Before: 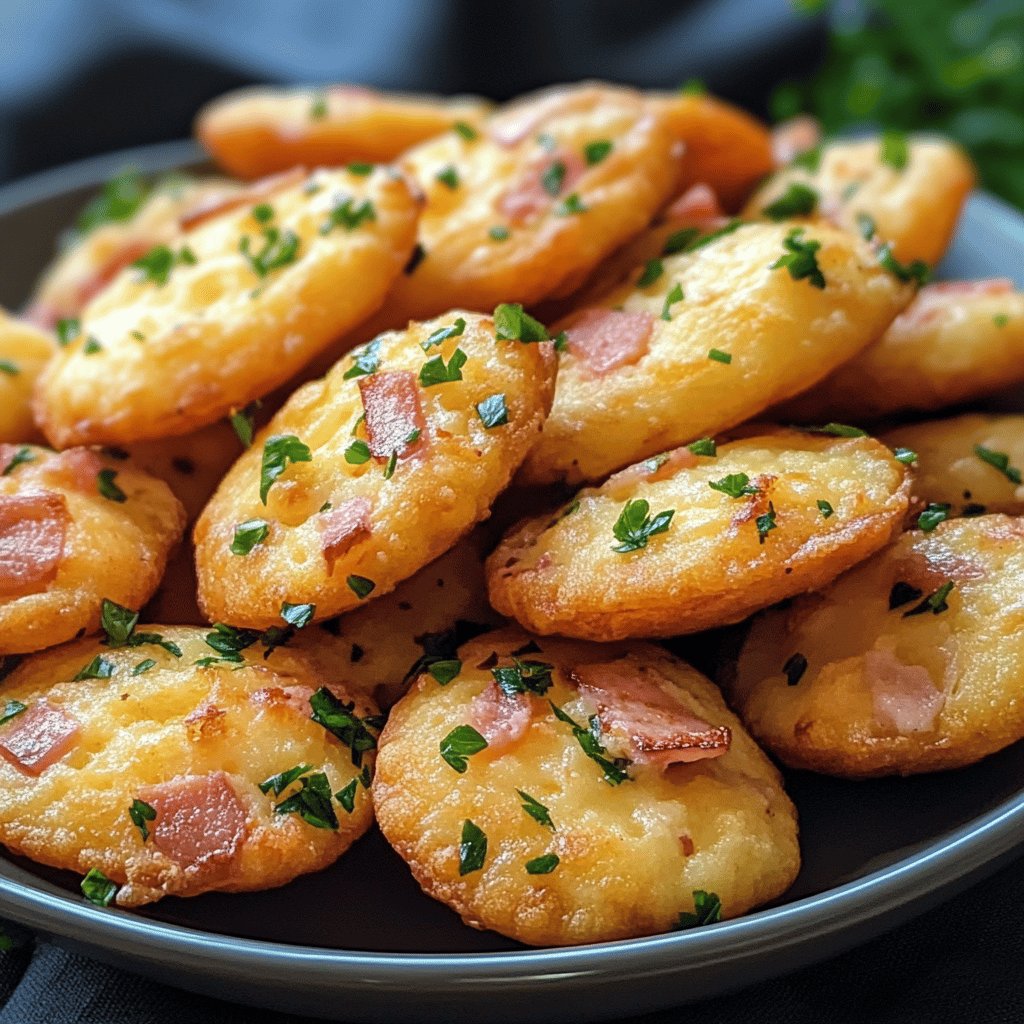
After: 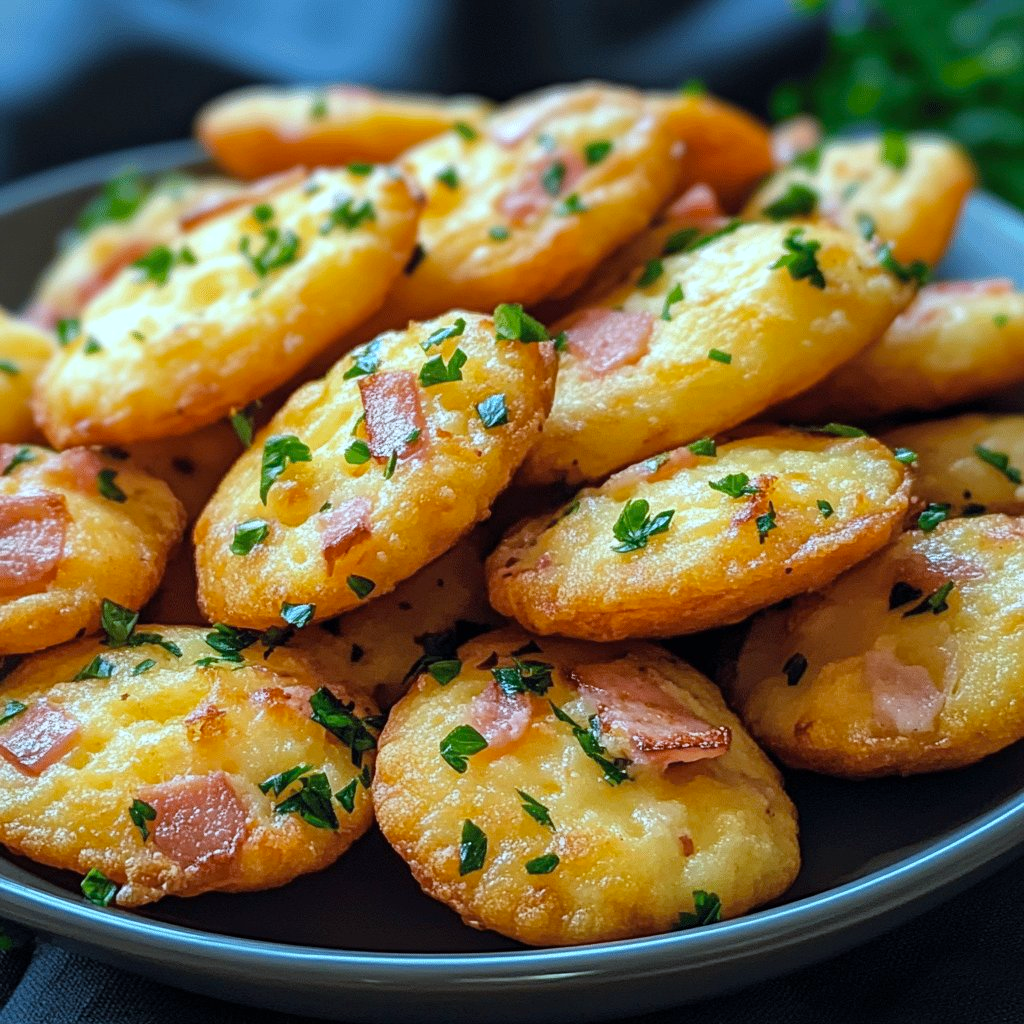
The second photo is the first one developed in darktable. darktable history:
color calibration: output colorfulness [0, 0.315, 0, 0], illuminant Planckian (black body), x 0.375, y 0.374, temperature 4117.97 K
